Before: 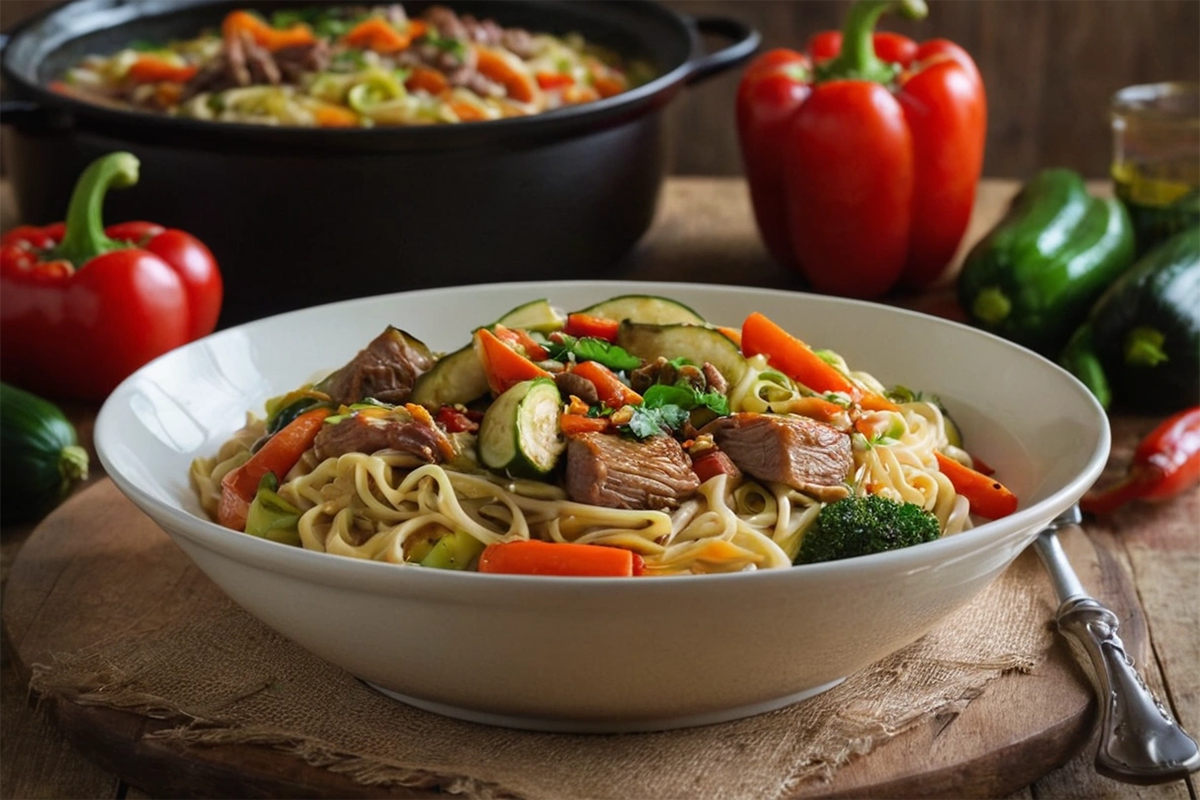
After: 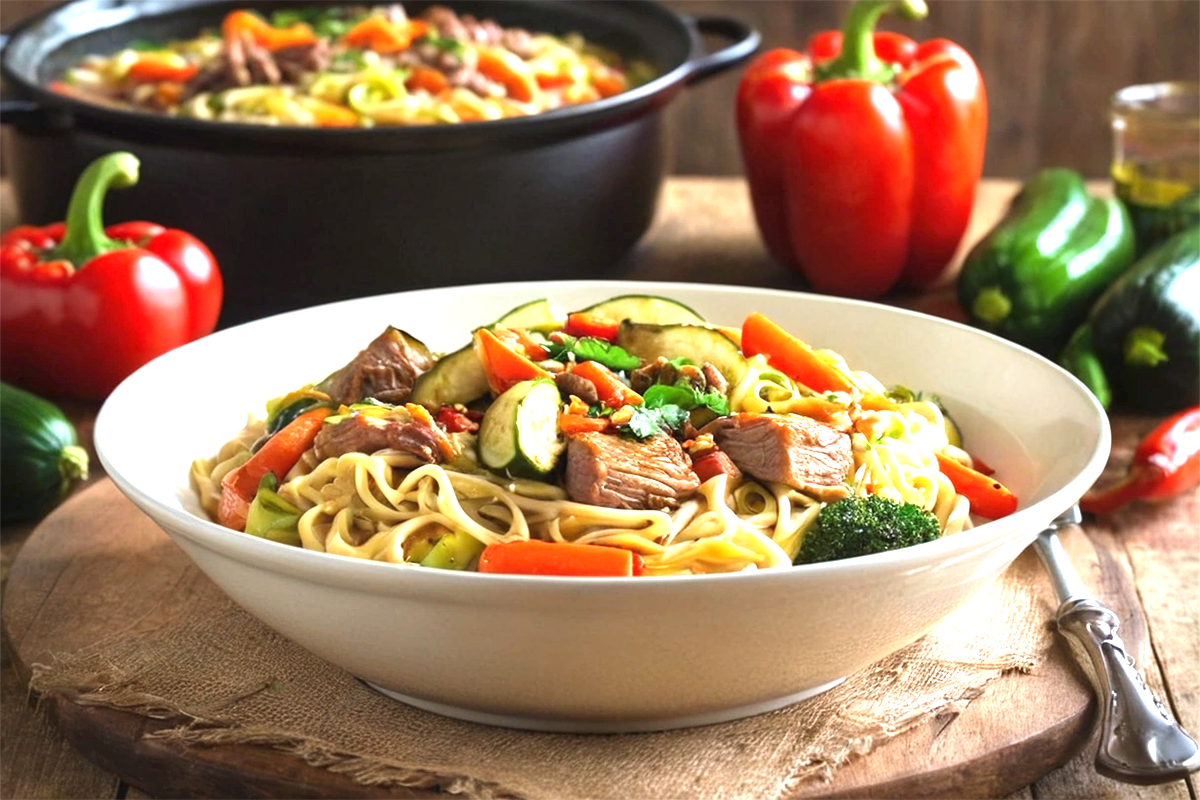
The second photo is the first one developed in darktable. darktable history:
exposure: black level correction 0, exposure 1.498 EV, compensate highlight preservation false
